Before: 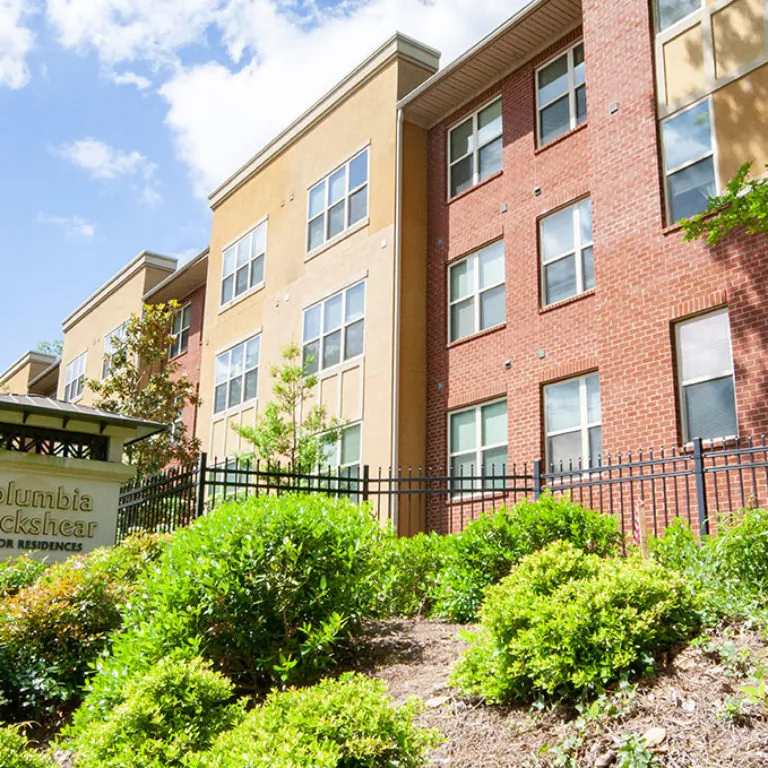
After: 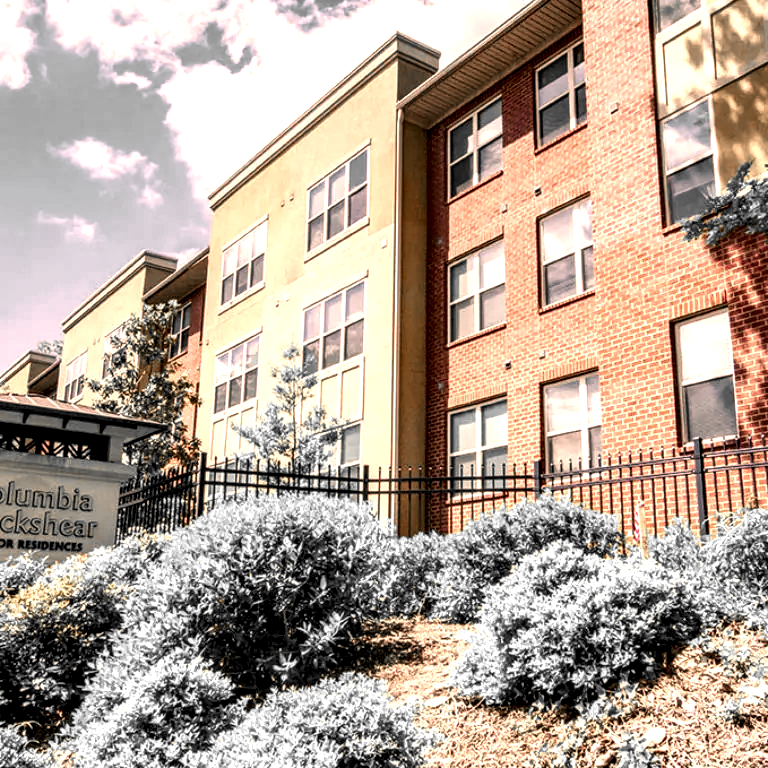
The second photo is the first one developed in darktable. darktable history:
color zones: curves: ch0 [(0, 0.65) (0.096, 0.644) (0.221, 0.539) (0.429, 0.5) (0.571, 0.5) (0.714, 0.5) (0.857, 0.5) (1, 0.65)]; ch1 [(0, 0.5) (0.143, 0.5) (0.257, -0.002) (0.429, 0.04) (0.571, -0.001) (0.714, -0.015) (0.857, 0.024) (1, 0.5)]
local contrast: highlights 20%, detail 197%
color correction: highlights a* 17.88, highlights b* 18.79
